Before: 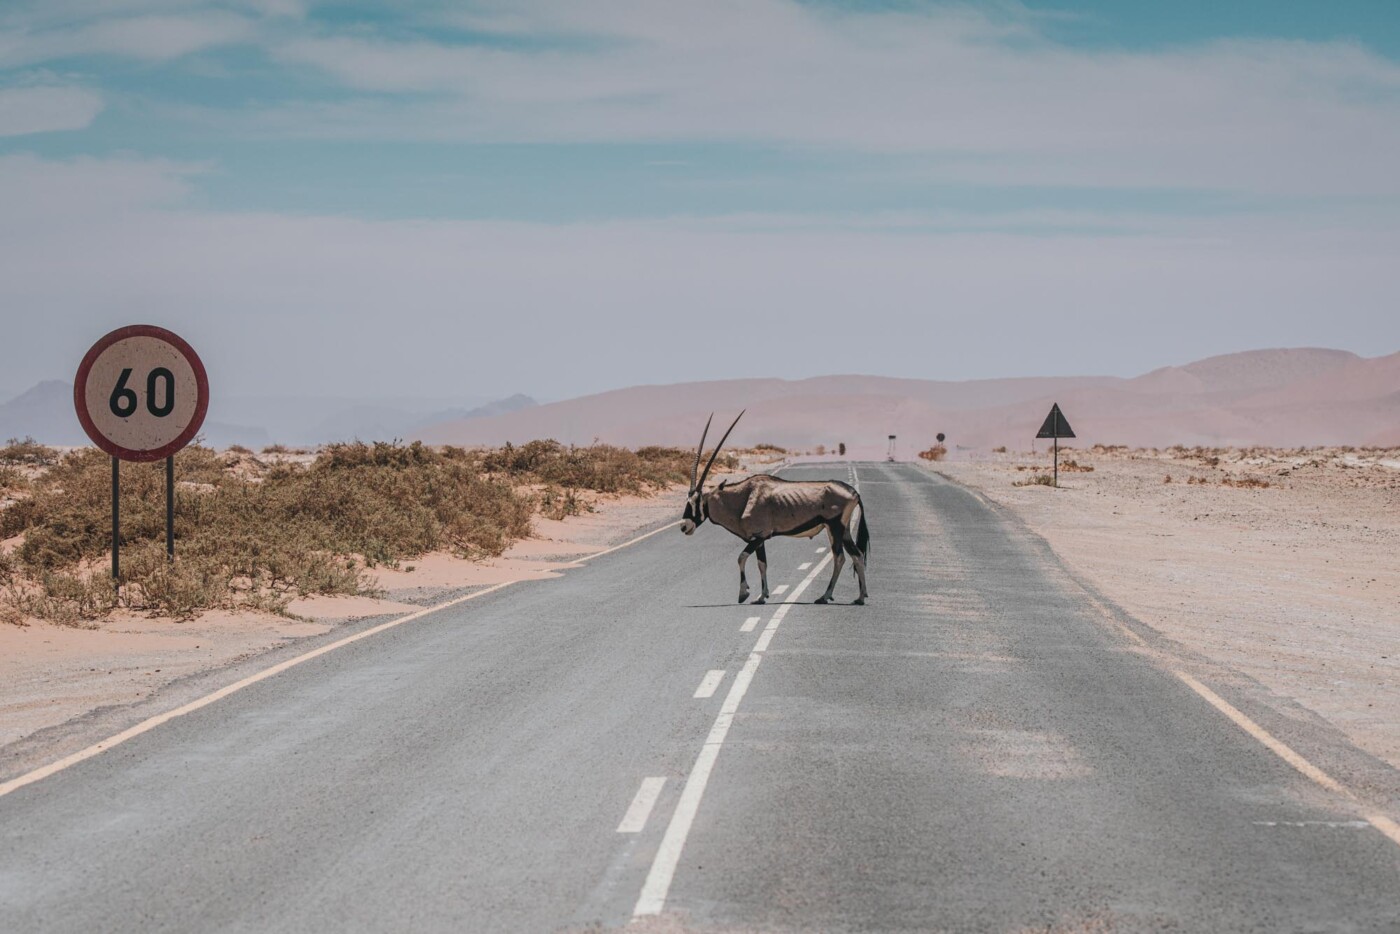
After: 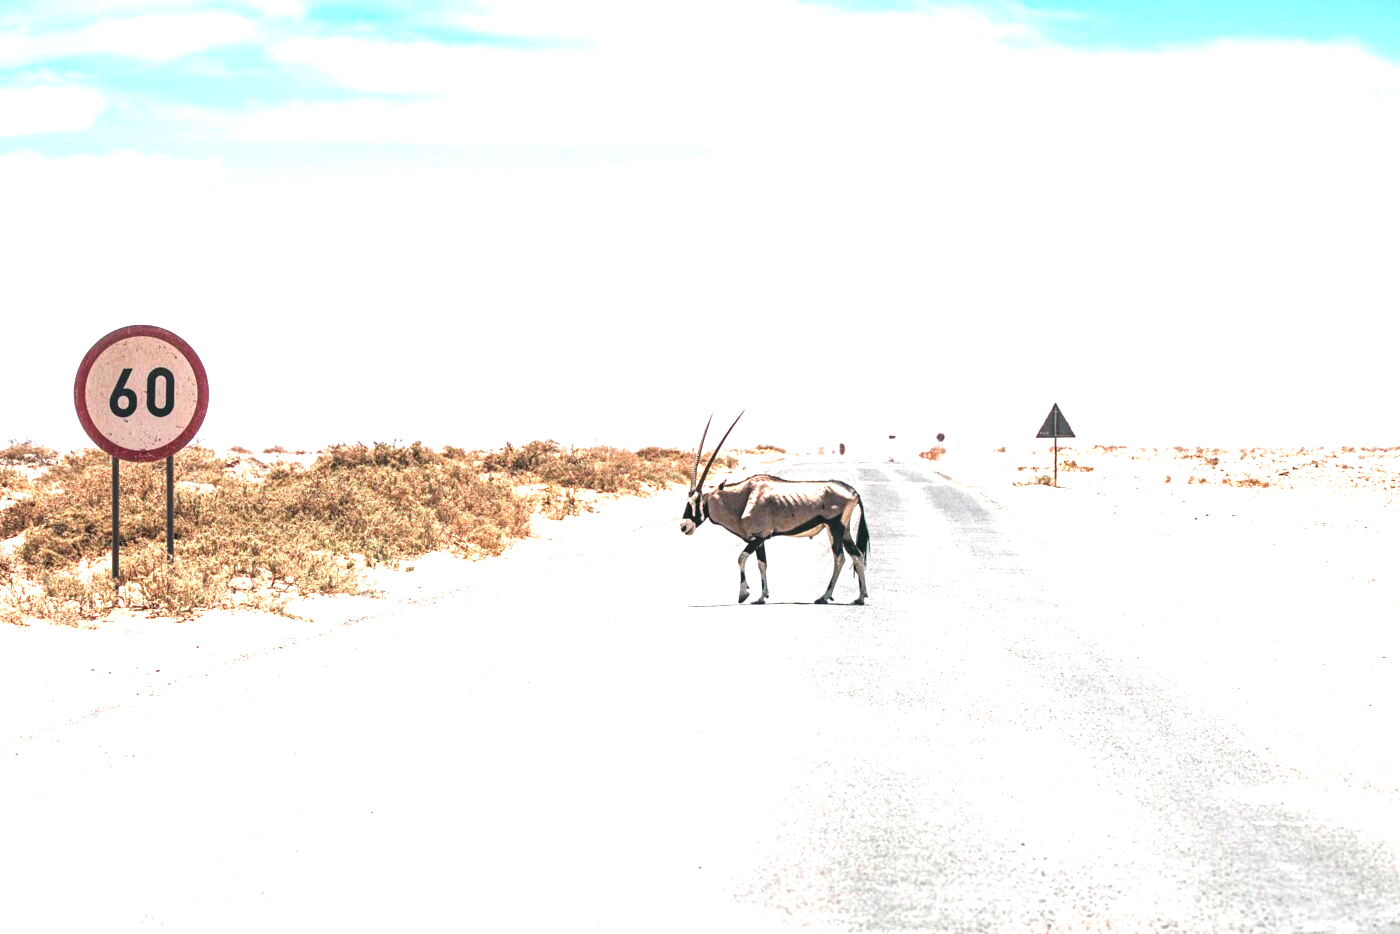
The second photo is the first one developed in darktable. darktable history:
levels: levels [0, 0.281, 0.562]
local contrast: highlights 104%, shadows 99%, detail 119%, midtone range 0.2
